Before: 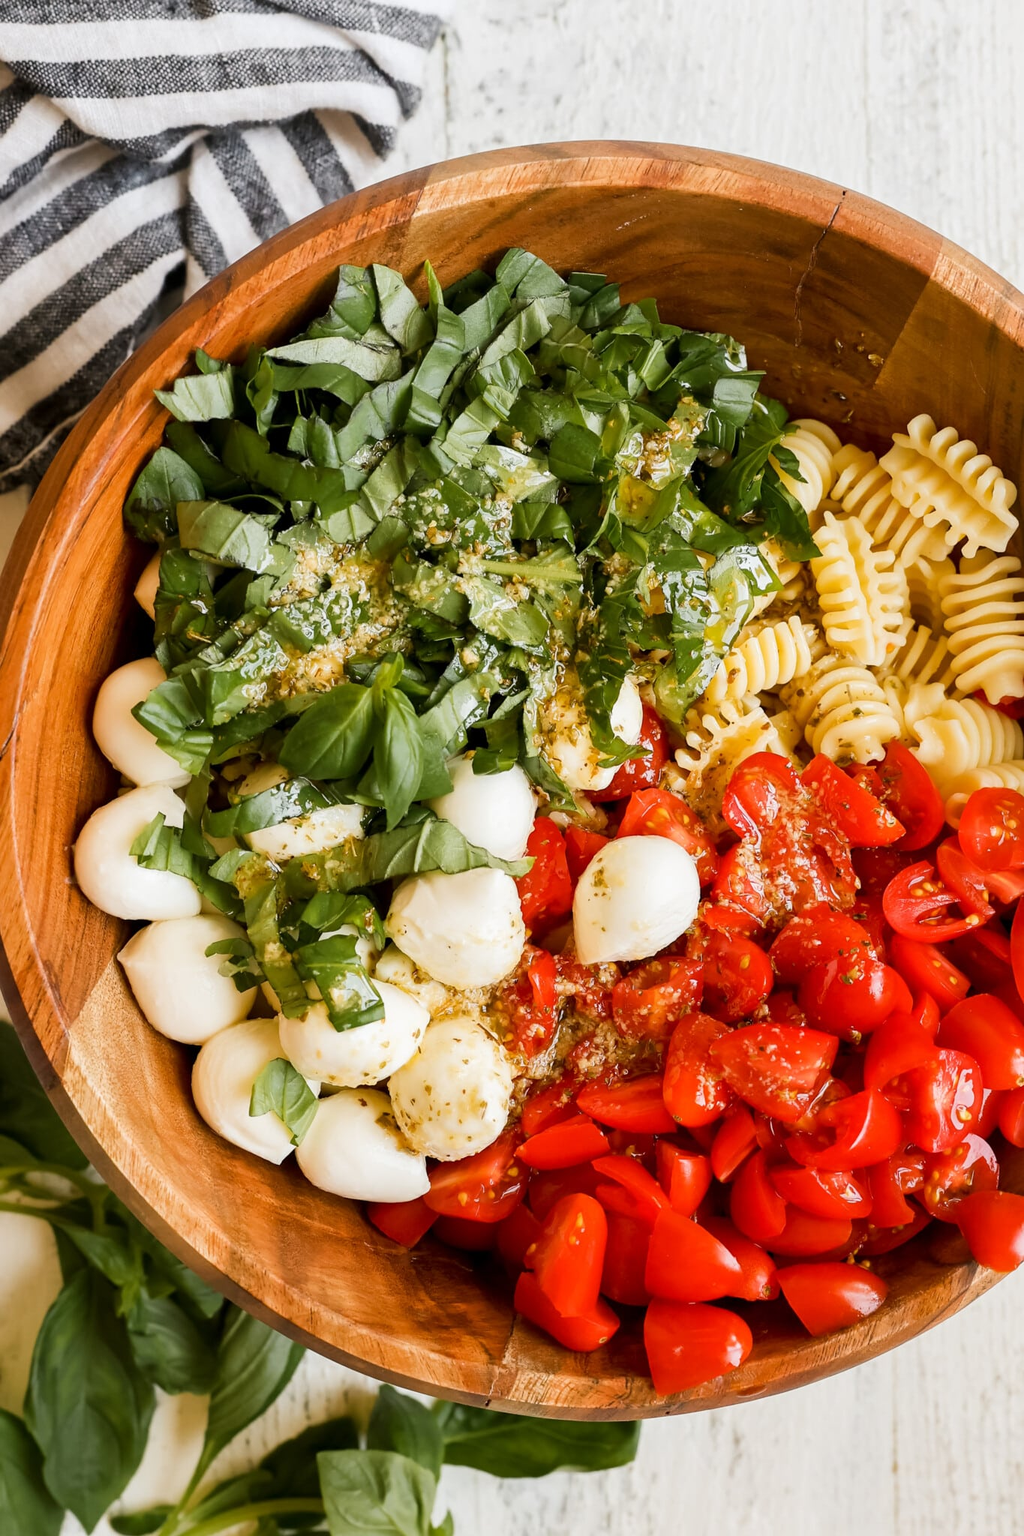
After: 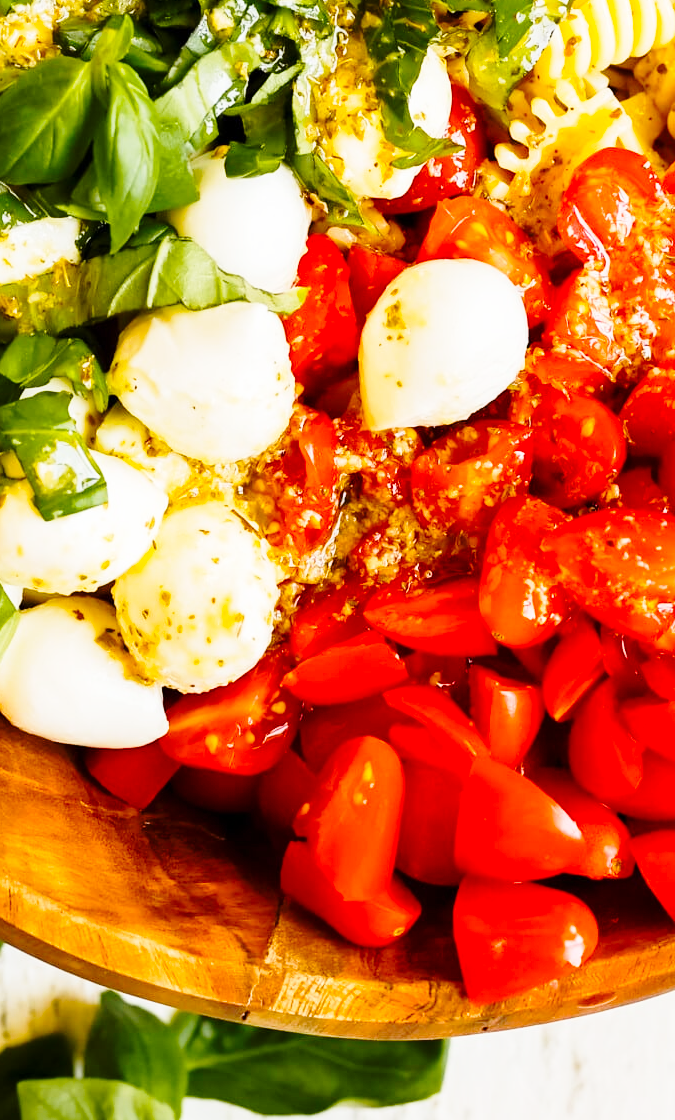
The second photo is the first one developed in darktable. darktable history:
crop: left 29.672%, top 41.786%, right 20.851%, bottom 3.487%
color balance rgb: perceptual saturation grading › global saturation 25%, global vibrance 20%
base curve: curves: ch0 [(0, 0) (0.028, 0.03) (0.121, 0.232) (0.46, 0.748) (0.859, 0.968) (1, 1)], preserve colors none
